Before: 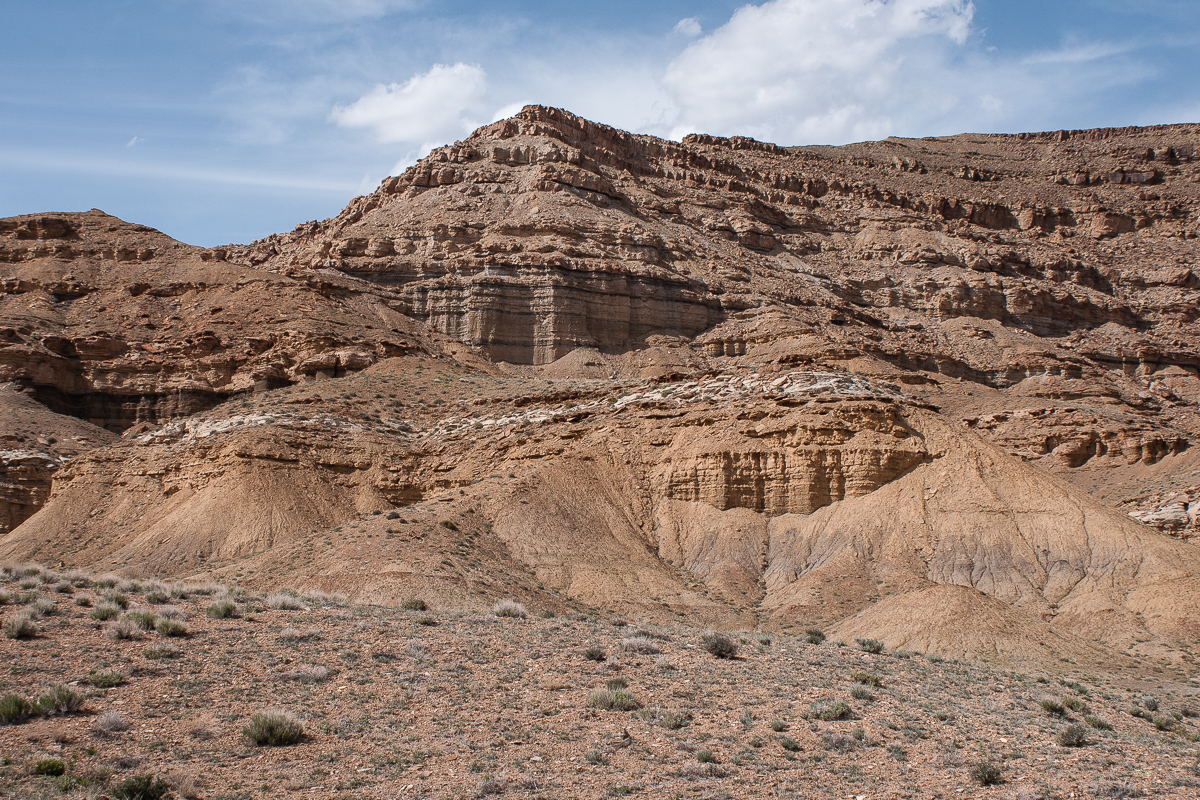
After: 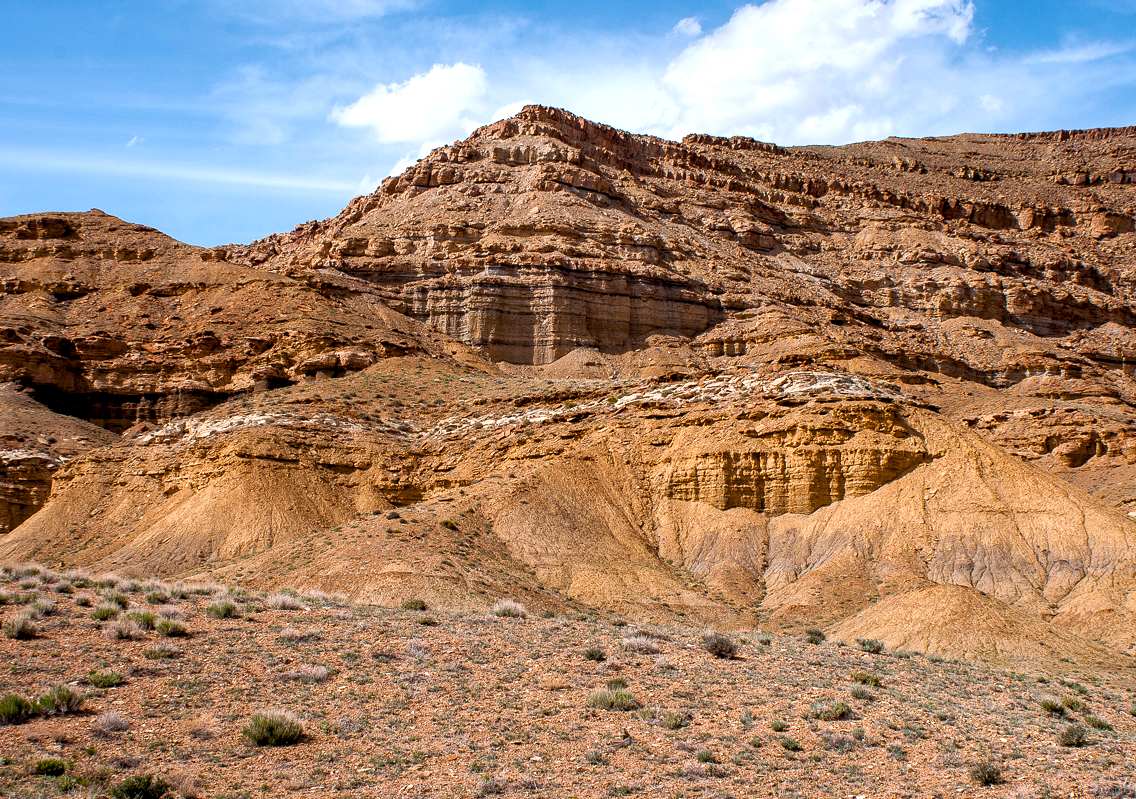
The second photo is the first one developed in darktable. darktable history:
local contrast: highlights 102%, shadows 101%, detail 119%, midtone range 0.2
crop and rotate: right 5.301%
color balance rgb: global offset › luminance -0.856%, perceptual saturation grading › global saturation 29.868%, perceptual brilliance grading › global brilliance 12.142%, global vibrance 34.836%
